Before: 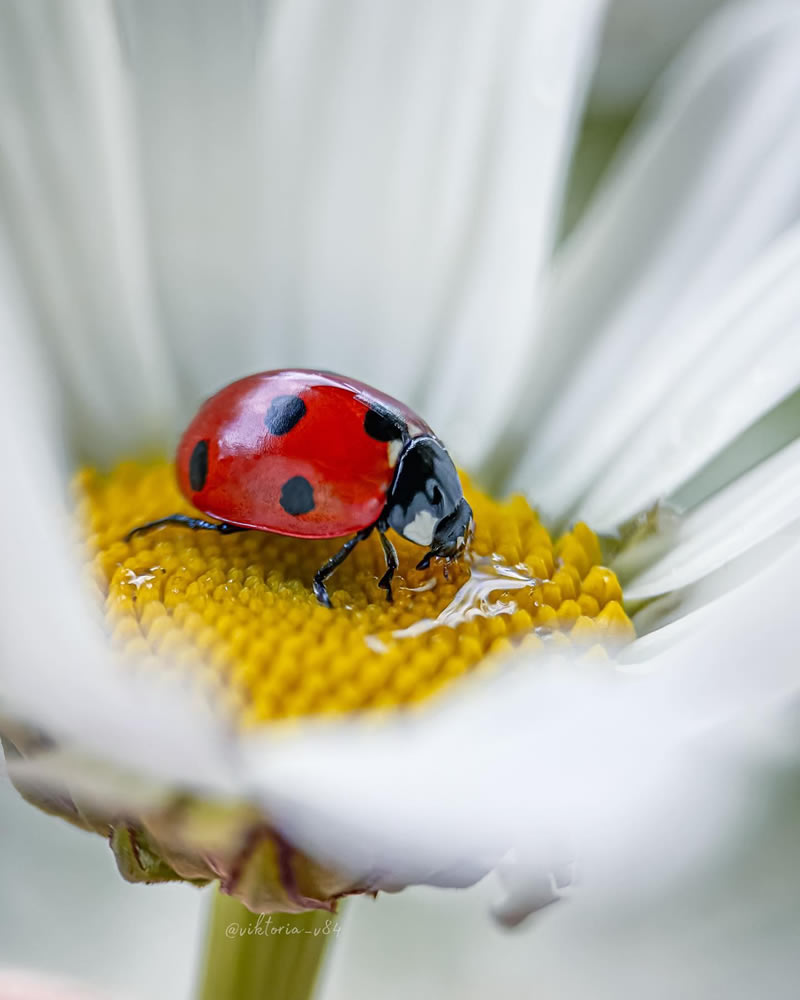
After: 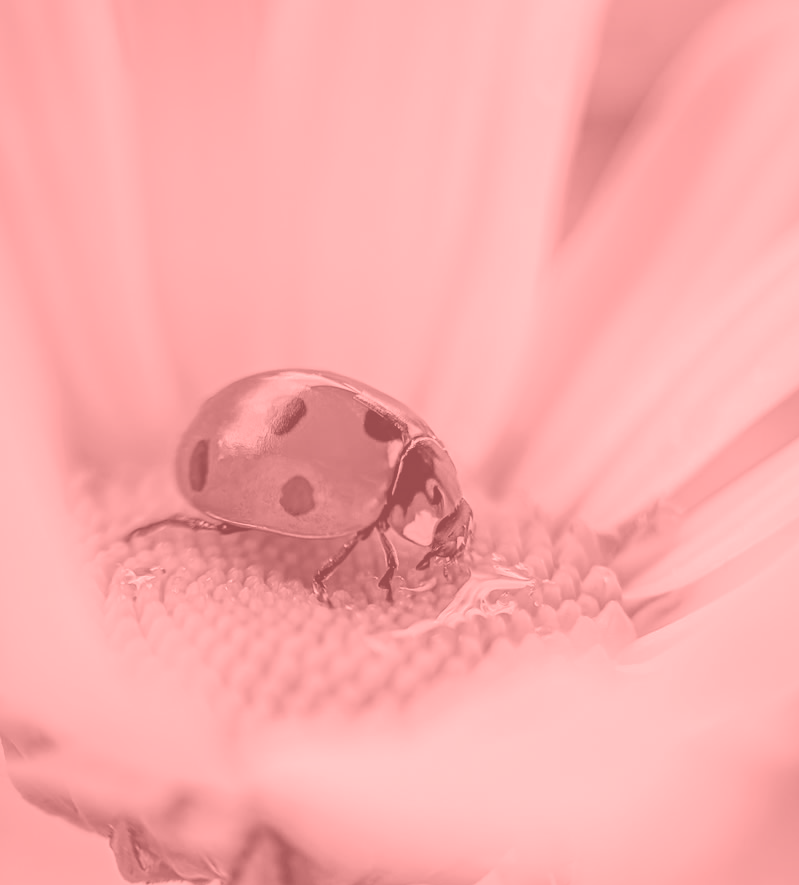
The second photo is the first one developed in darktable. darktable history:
crop and rotate: top 0%, bottom 11.49%
colorize: saturation 51%, source mix 50.67%, lightness 50.67%
base curve: curves: ch0 [(0, 0) (0.235, 0.266) (0.503, 0.496) (0.786, 0.72) (1, 1)]
